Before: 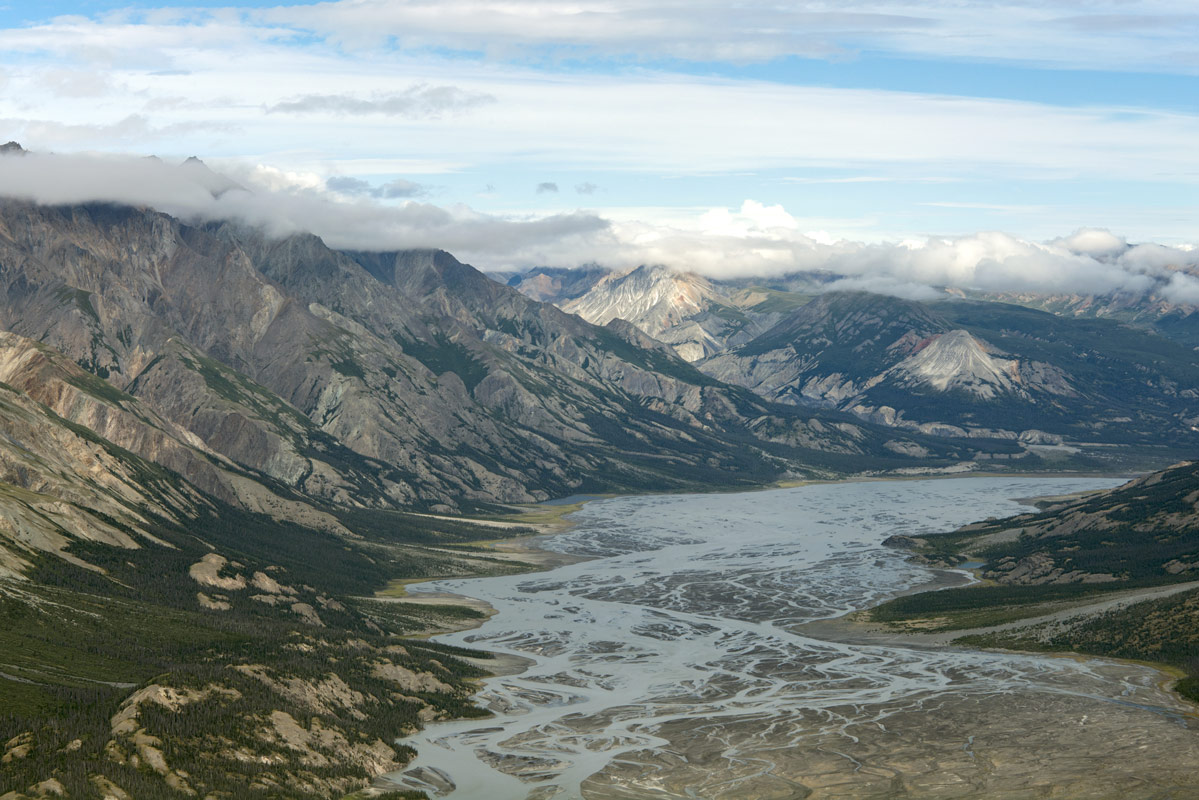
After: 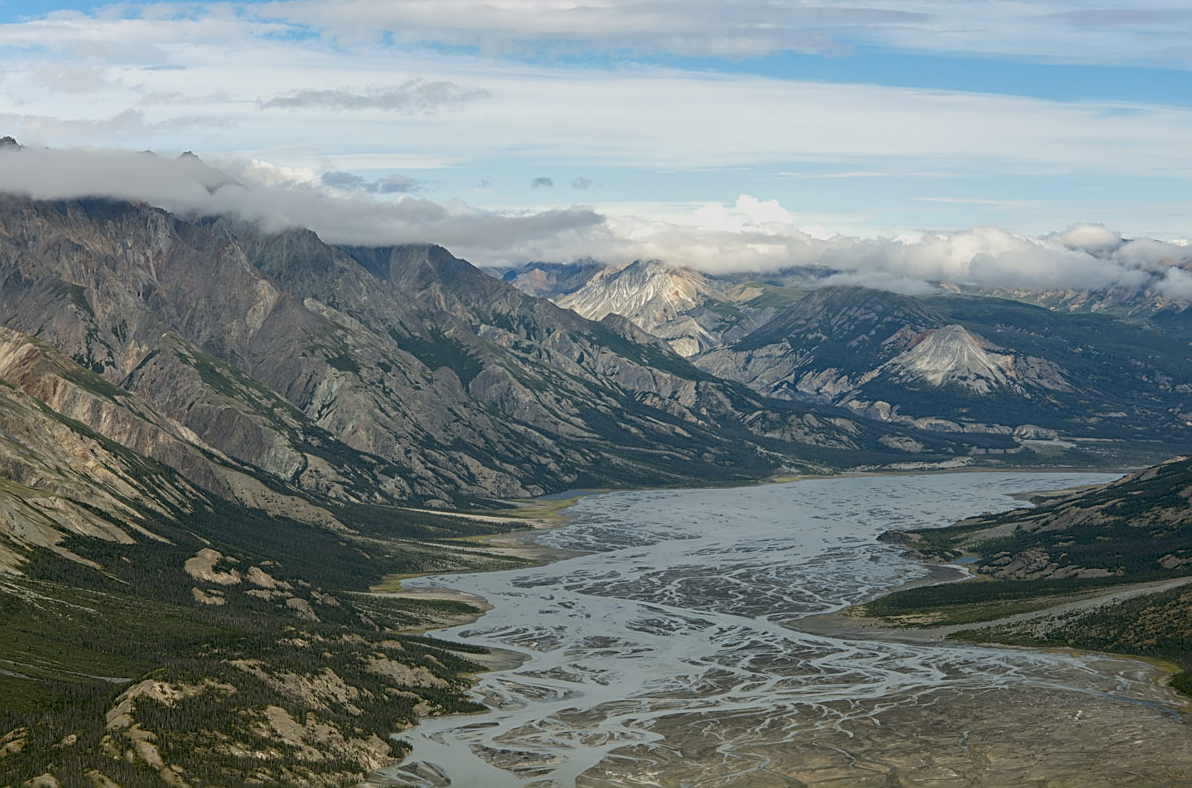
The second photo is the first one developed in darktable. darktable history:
crop: left 0.436%, top 0.688%, right 0.138%, bottom 0.695%
sharpen: on, module defaults
shadows and highlights: radius 120.92, shadows 21.59, white point adjustment -9.66, highlights -14.03, soften with gaussian
local contrast: detail 110%
